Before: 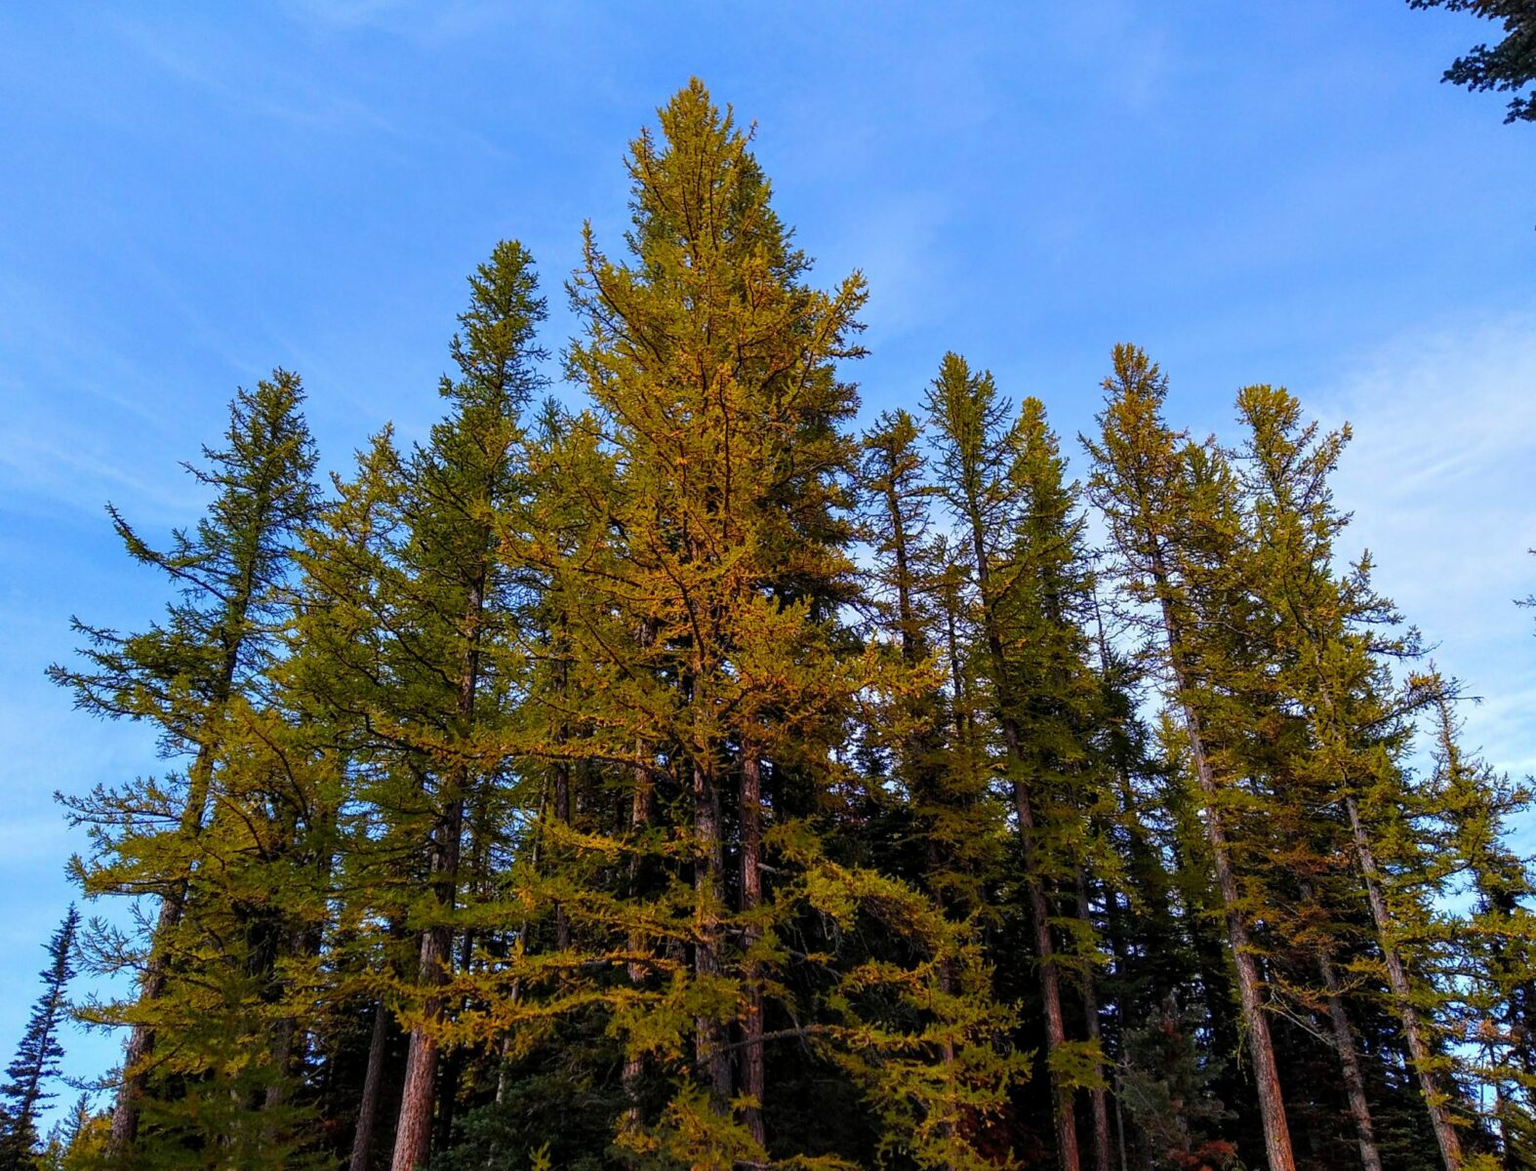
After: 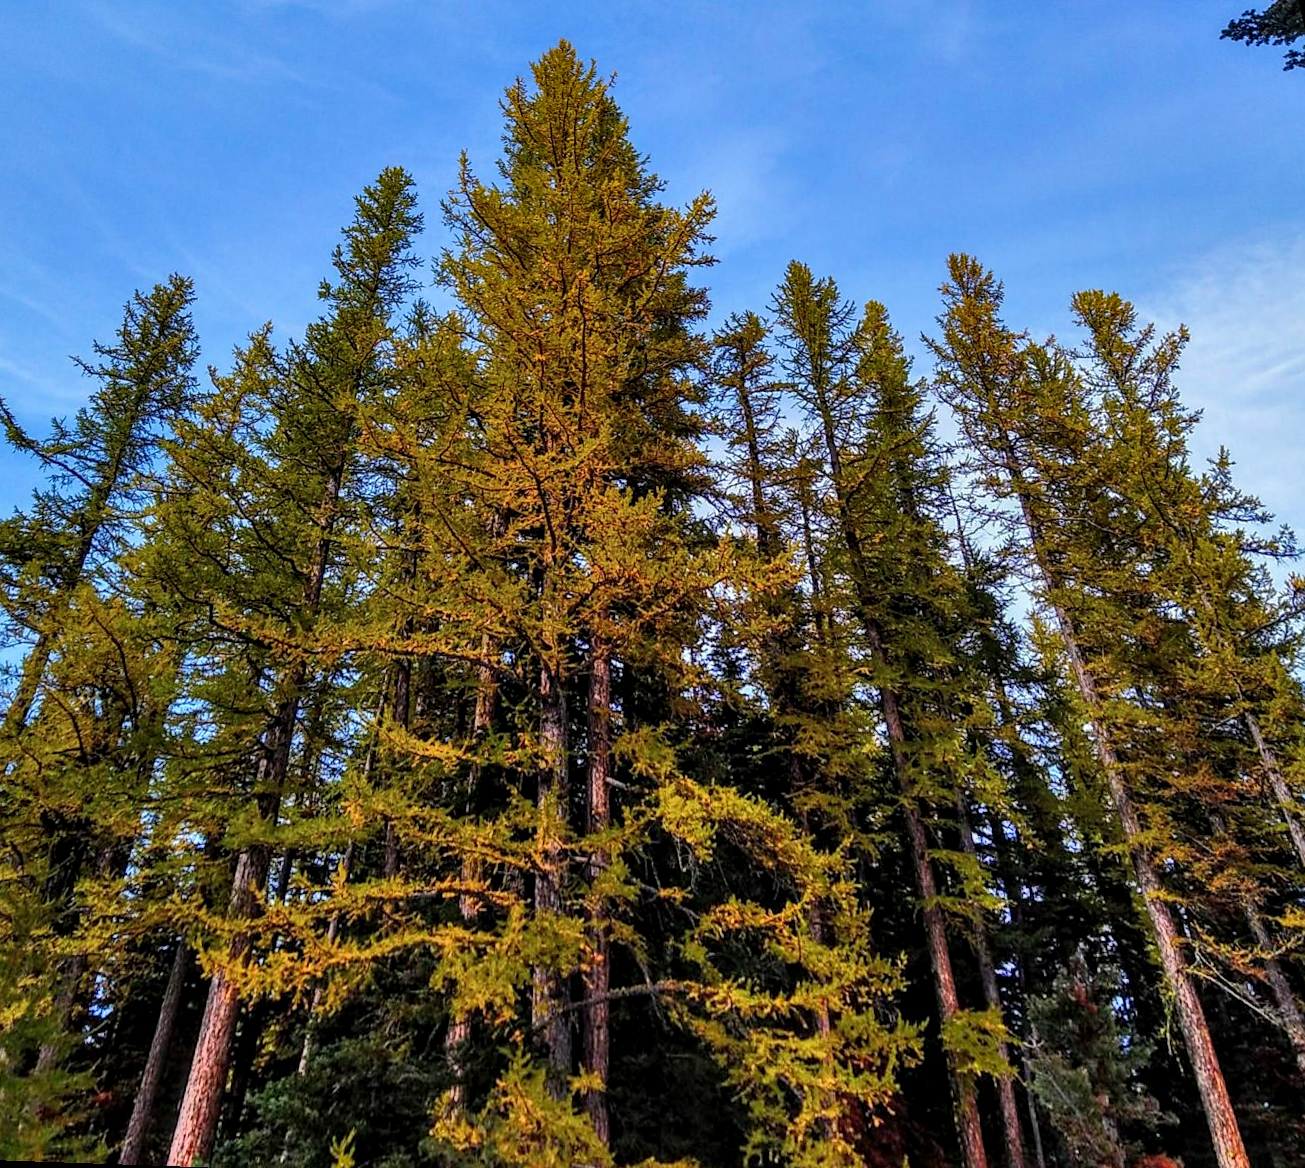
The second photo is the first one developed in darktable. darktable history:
local contrast: on, module defaults
rotate and perspective: rotation 0.72°, lens shift (vertical) -0.352, lens shift (horizontal) -0.051, crop left 0.152, crop right 0.859, crop top 0.019, crop bottom 0.964
sharpen: radius 1.559, amount 0.373, threshold 1.271
shadows and highlights: low approximation 0.01, soften with gaussian
